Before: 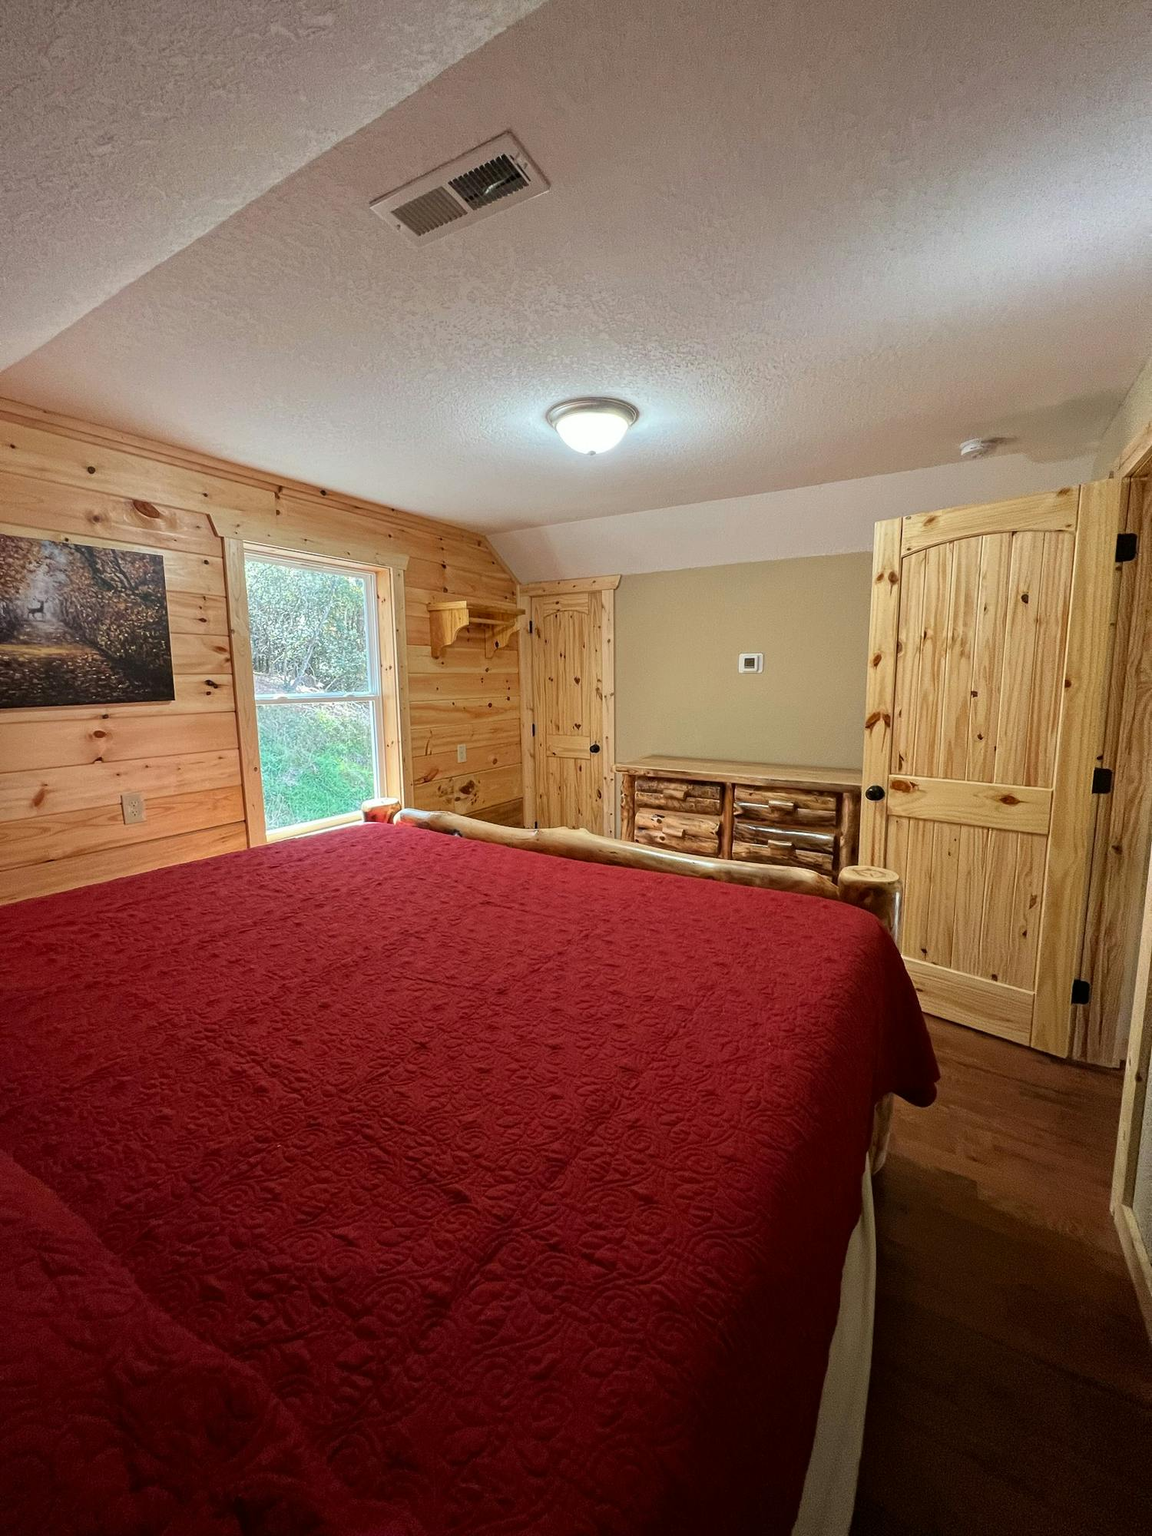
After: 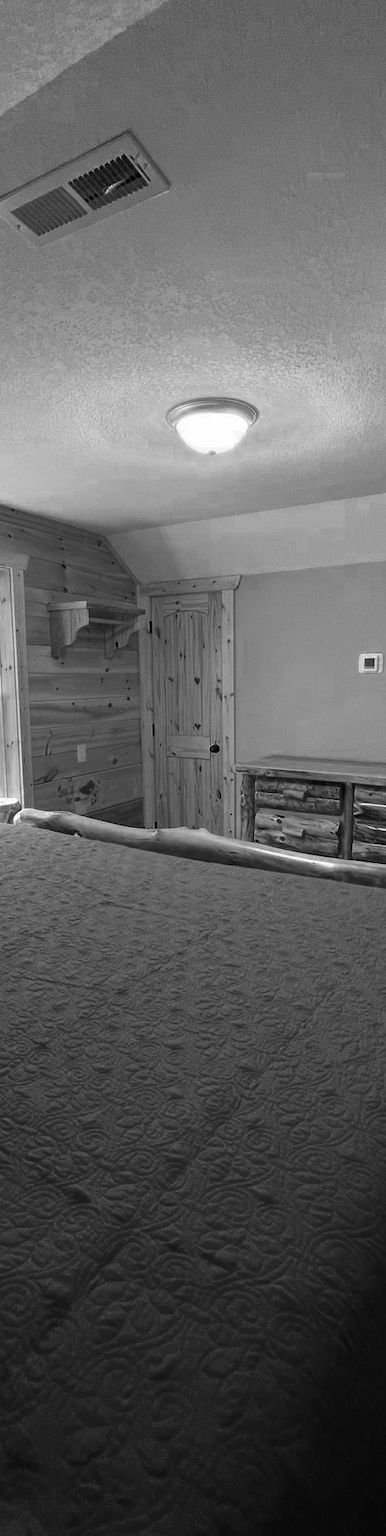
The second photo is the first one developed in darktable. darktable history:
crop: left 33.062%, right 33.357%
color zones: curves: ch0 [(0.002, 0.589) (0.107, 0.484) (0.146, 0.249) (0.217, 0.352) (0.309, 0.525) (0.39, 0.404) (0.455, 0.169) (0.597, 0.055) (0.724, 0.212) (0.775, 0.691) (0.869, 0.571) (1, 0.587)]; ch1 [(0, 0) (0.143, 0) (0.286, 0) (0.429, 0) (0.571, 0) (0.714, 0) (0.857, 0)]
